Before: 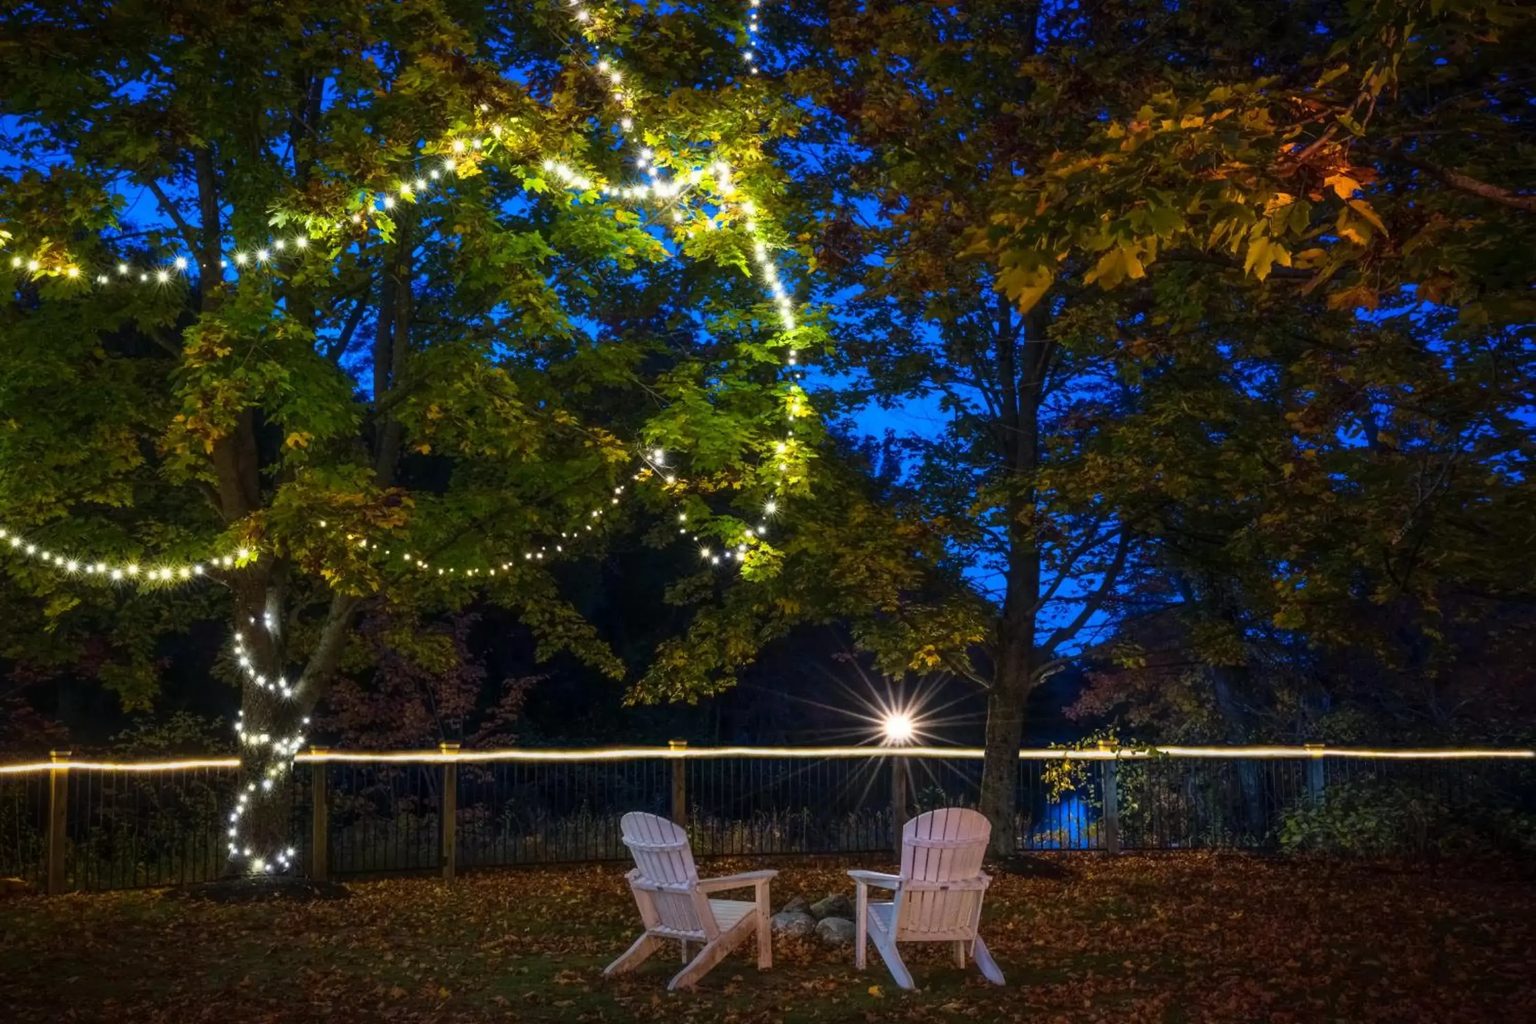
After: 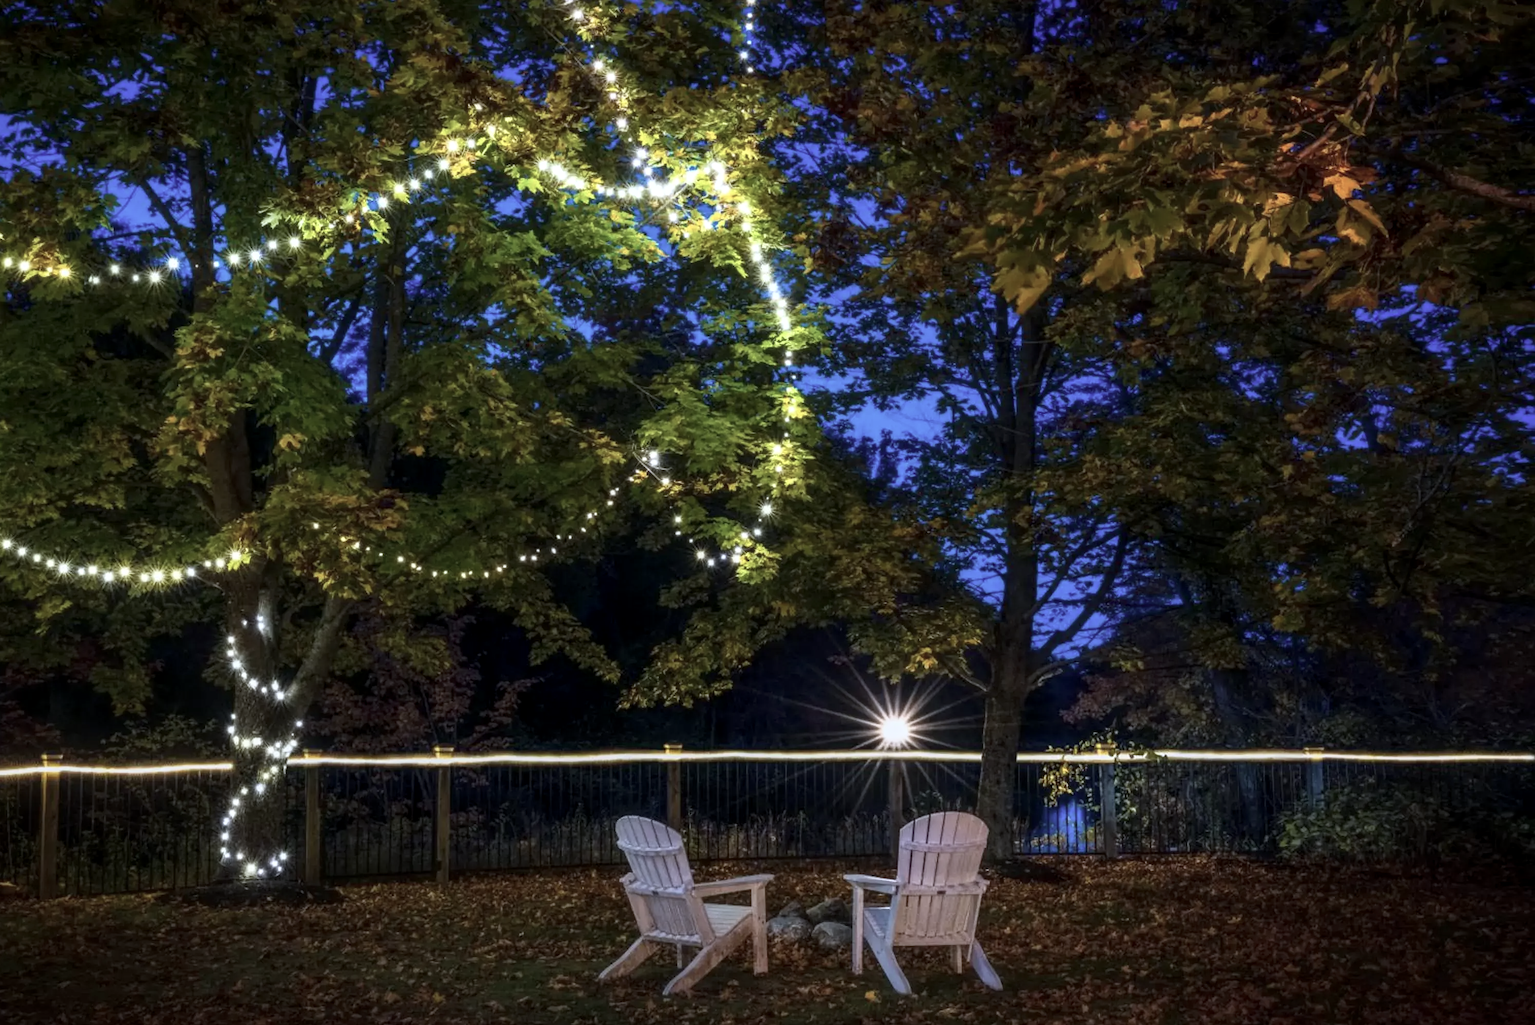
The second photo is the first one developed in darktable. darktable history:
crop and rotate: left 0.614%, top 0.179%, bottom 0.309%
shadows and highlights: shadows 0, highlights 40
contrast brightness saturation: contrast 0.1, saturation -0.3
white balance: red 0.954, blue 1.079
local contrast: on, module defaults
